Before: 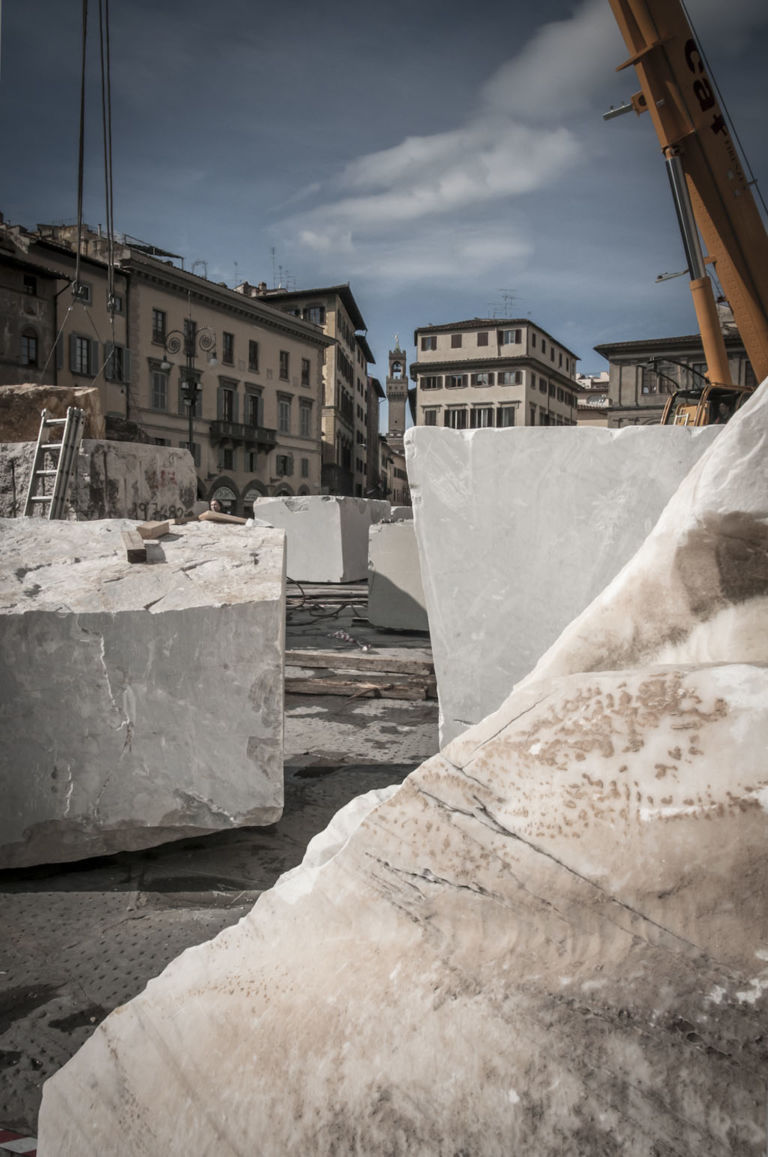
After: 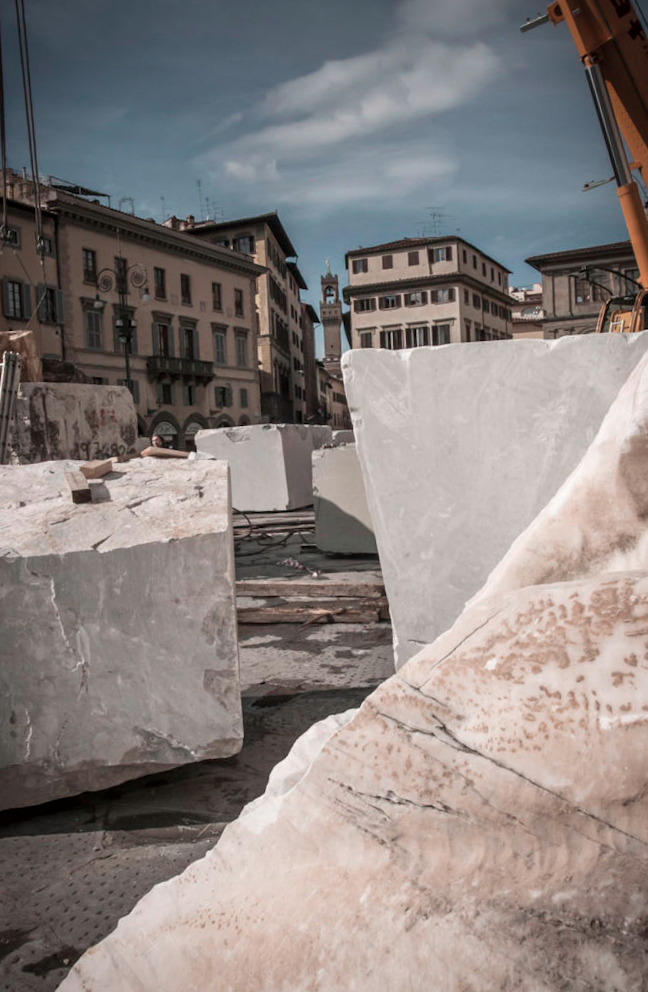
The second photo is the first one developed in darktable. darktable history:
crop: left 7.598%, right 7.873%
rotate and perspective: rotation -3.52°, crop left 0.036, crop right 0.964, crop top 0.081, crop bottom 0.919
tone curve: curves: ch0 [(0, 0) (0.253, 0.237) (1, 1)]; ch1 [(0, 0) (0.411, 0.385) (0.502, 0.506) (0.557, 0.565) (0.66, 0.683) (1, 1)]; ch2 [(0, 0) (0.394, 0.413) (0.5, 0.5) (1, 1)], color space Lab, independent channels, preserve colors none
